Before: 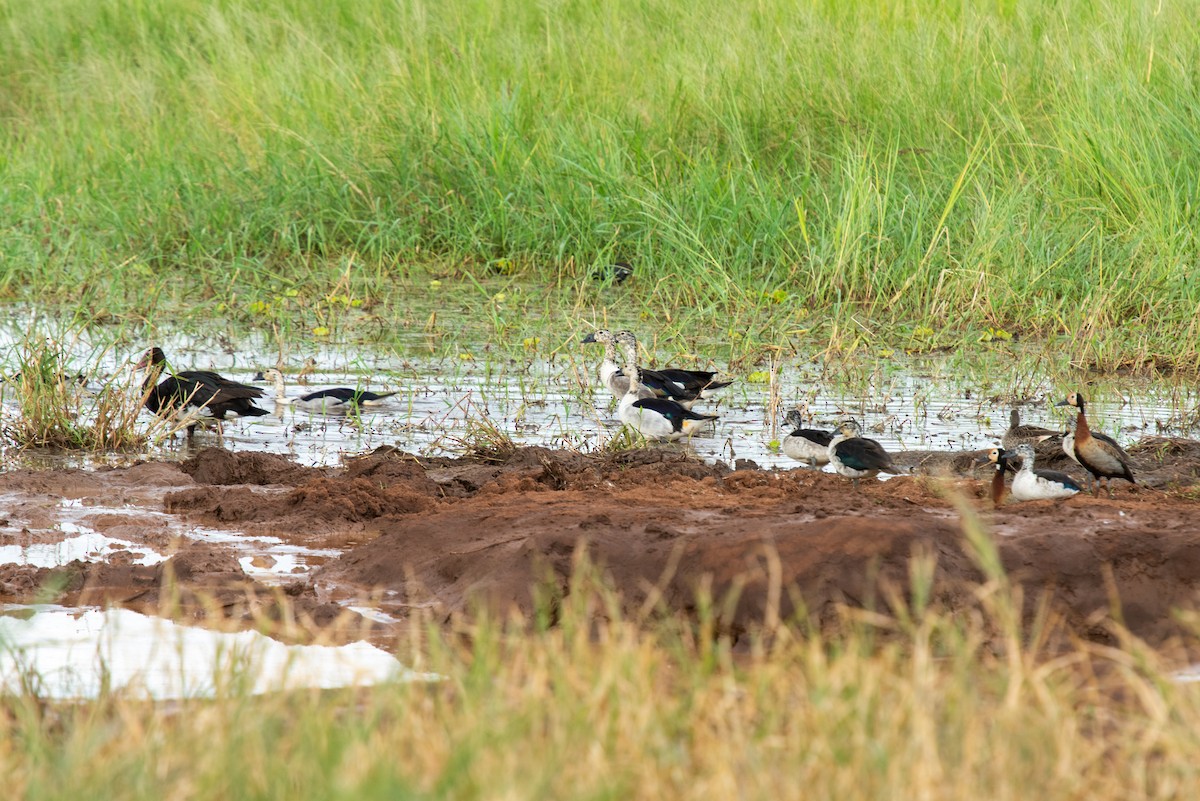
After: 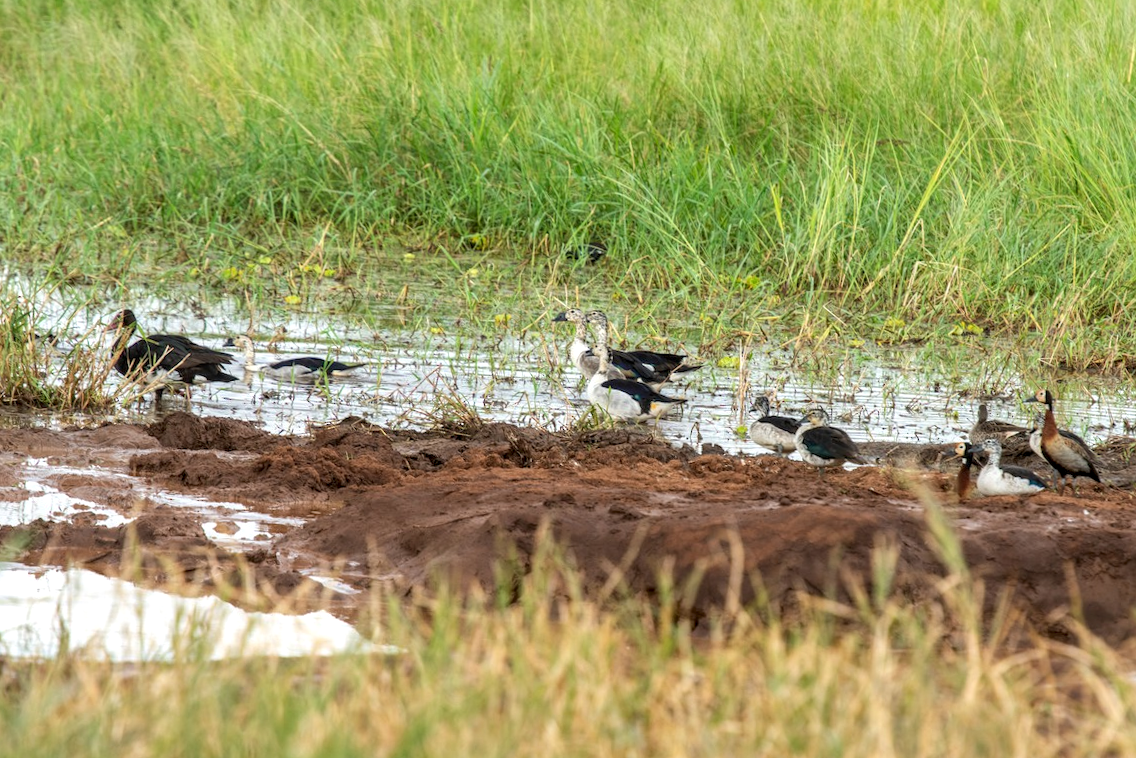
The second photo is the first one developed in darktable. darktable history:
local contrast: detail 130%
crop and rotate: angle -2.18°
